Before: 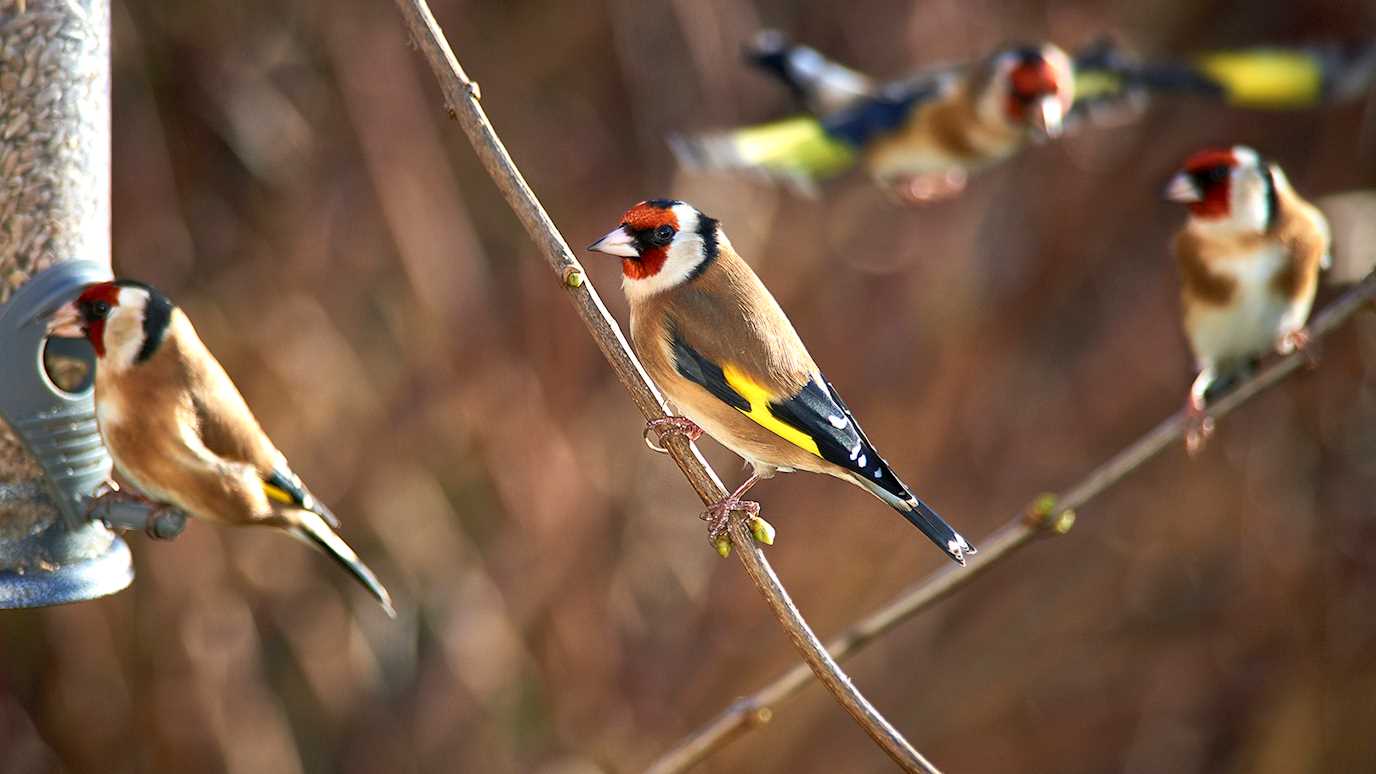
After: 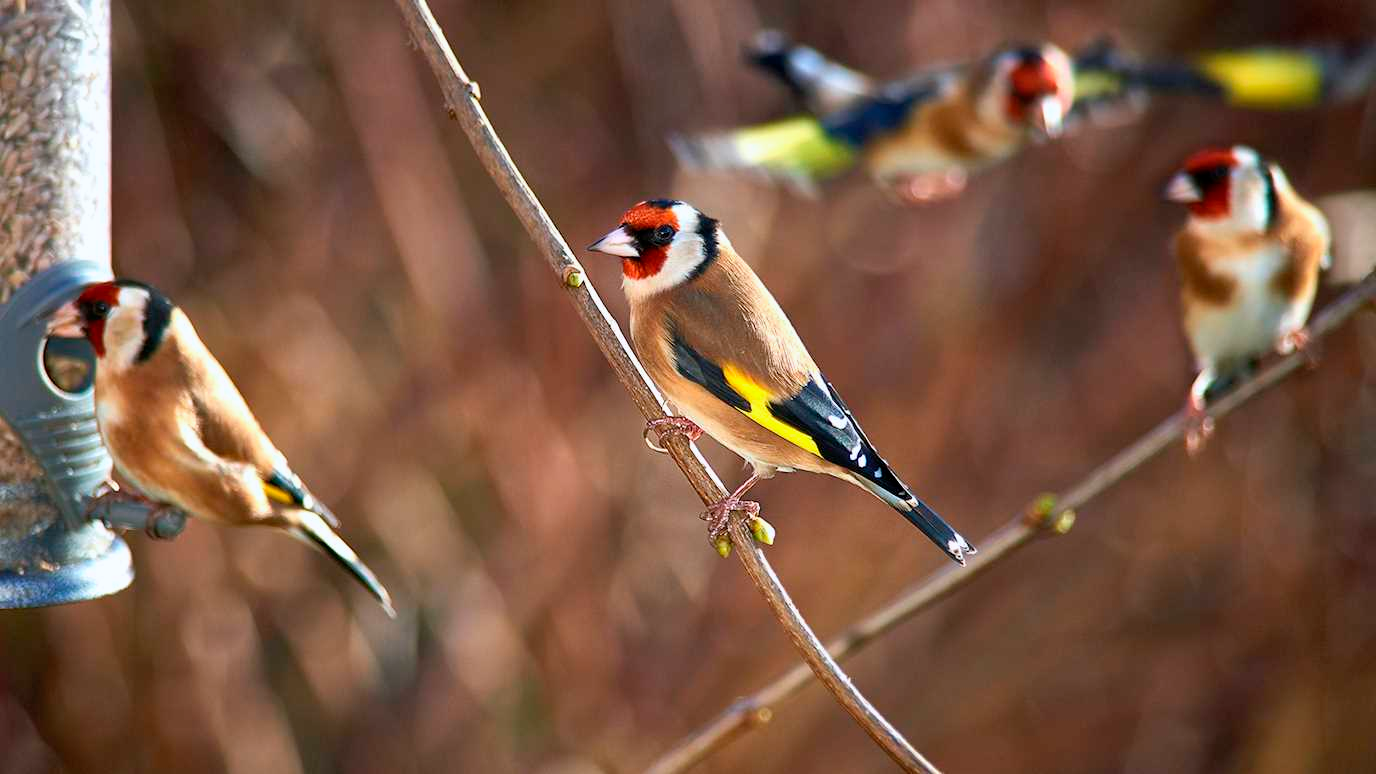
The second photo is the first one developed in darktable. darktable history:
exposure: exposure -0.04 EV, compensate highlight preservation false
white balance: red 0.983, blue 1.036
